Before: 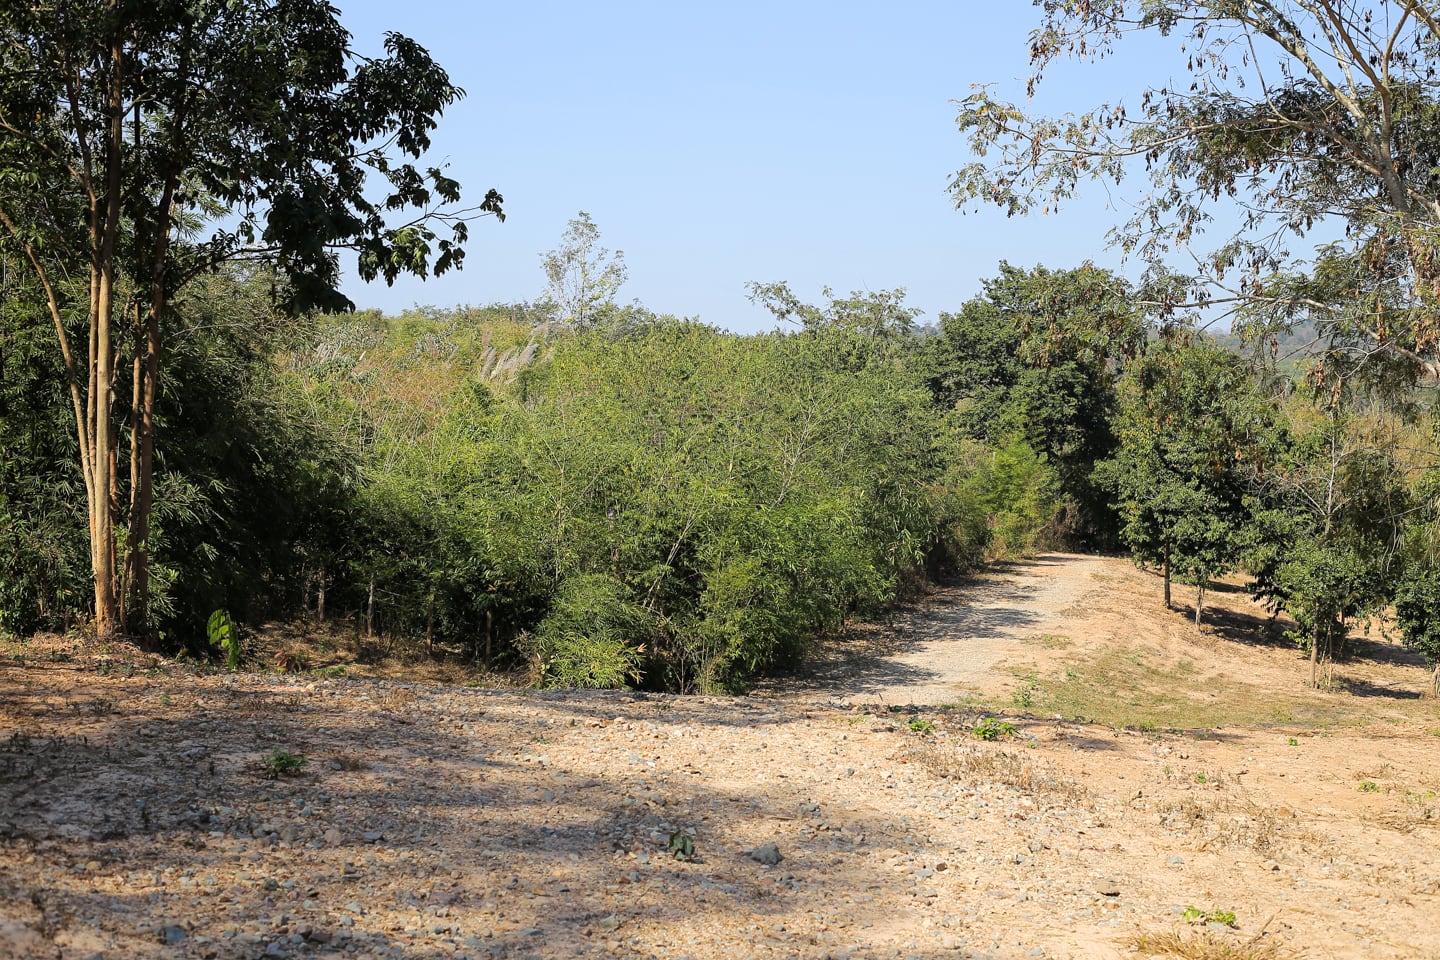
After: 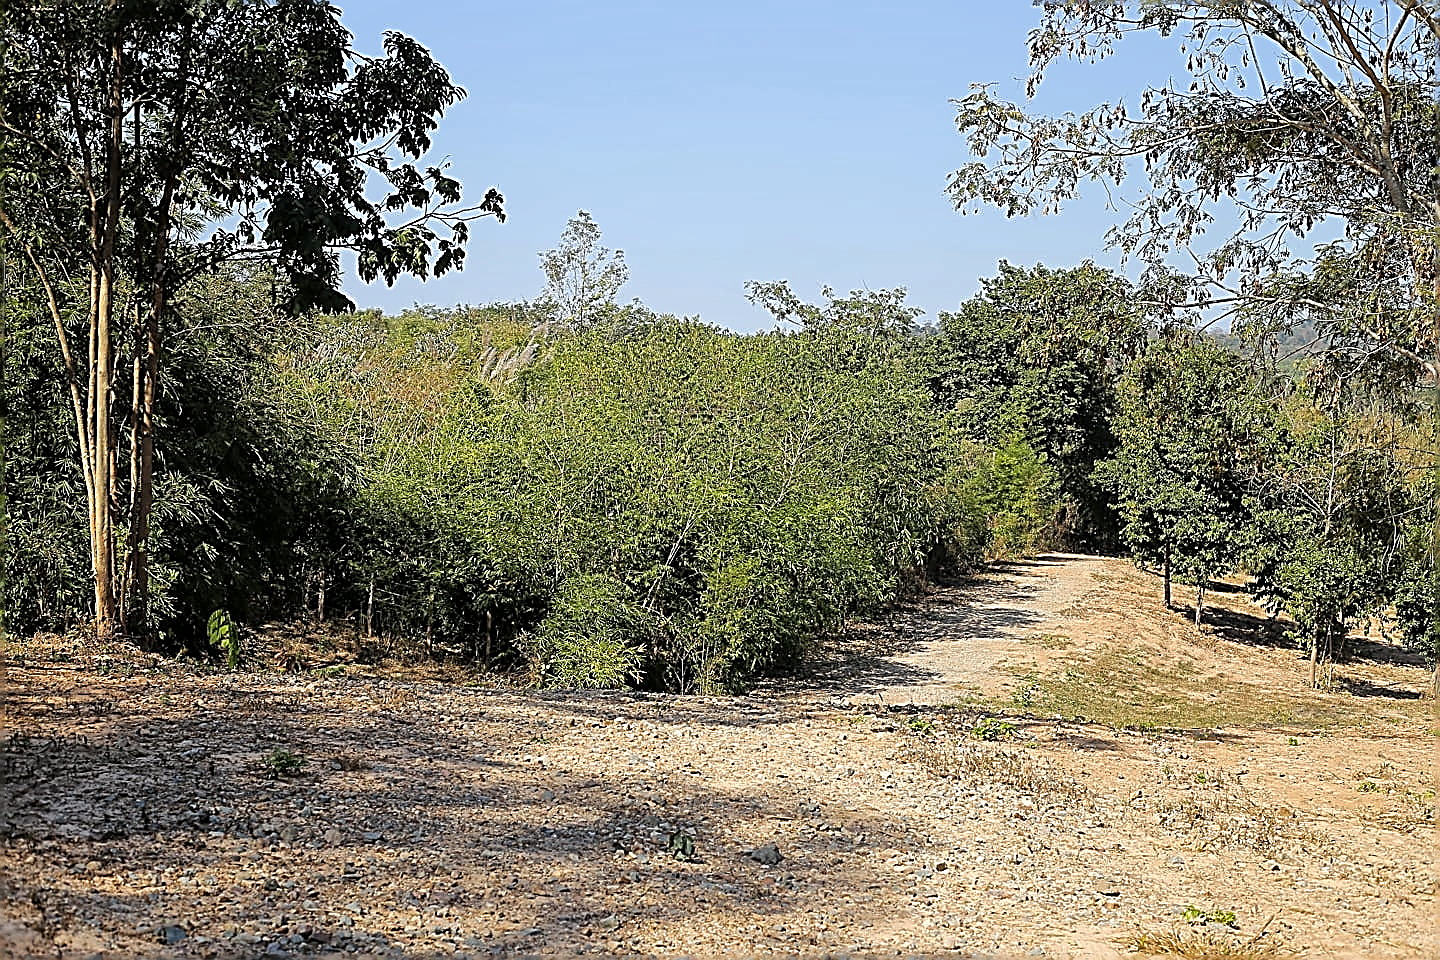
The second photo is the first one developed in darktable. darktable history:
sharpen: amount 1.989
shadows and highlights: shadows 25.64, white point adjustment -3.16, highlights -30.11
levels: levels [0, 0.492, 0.984]
local contrast: mode bilateral grid, contrast 21, coarseness 50, detail 149%, midtone range 0.2
